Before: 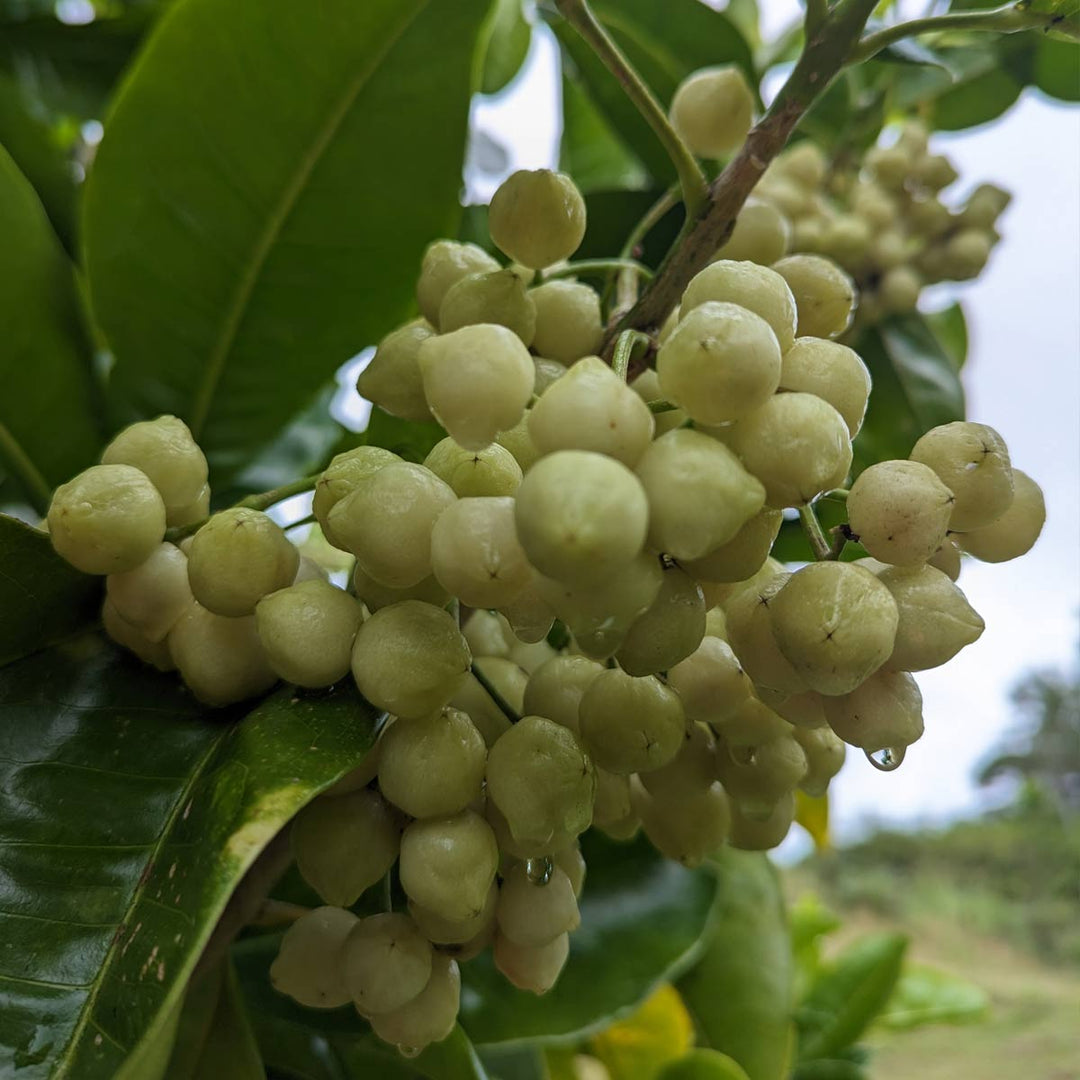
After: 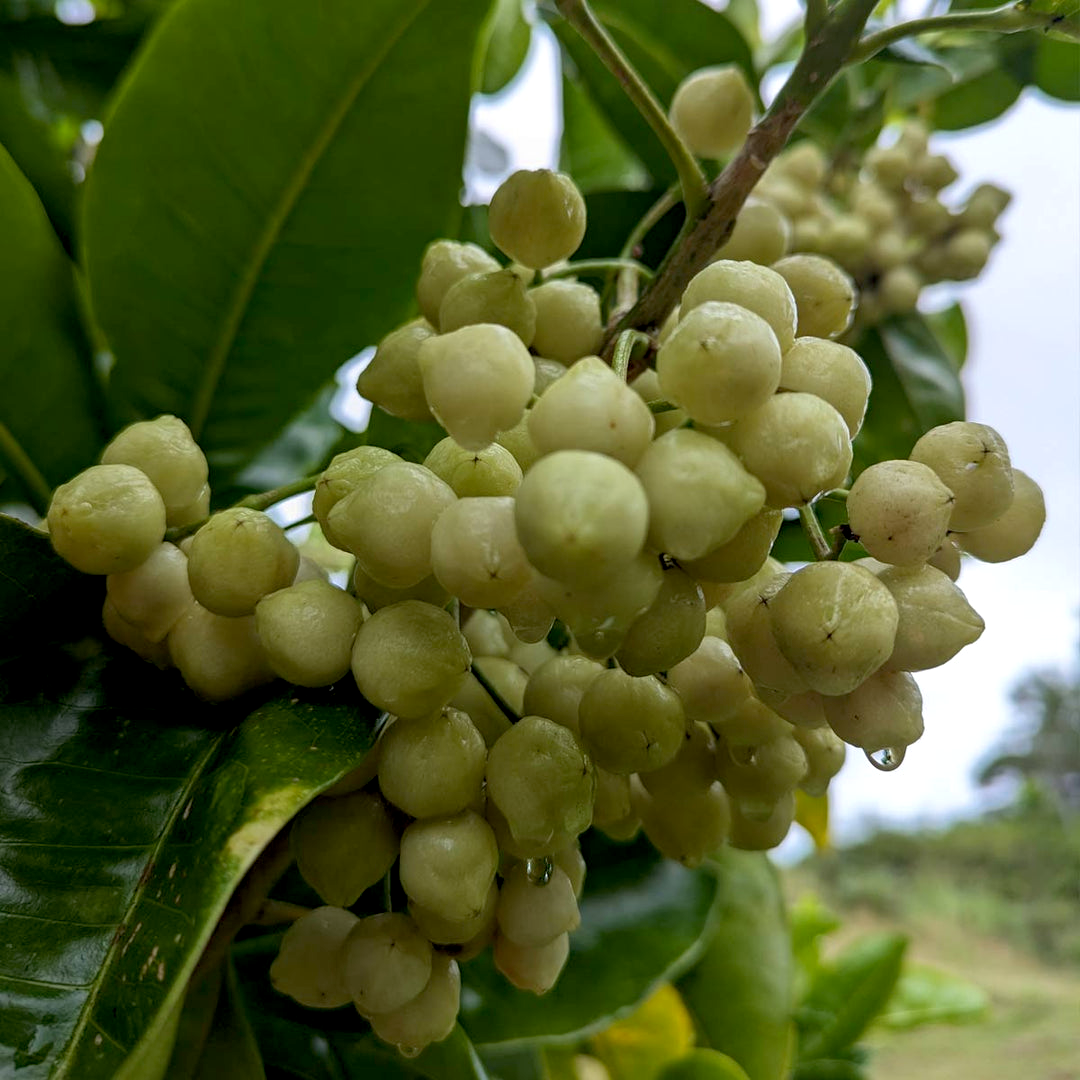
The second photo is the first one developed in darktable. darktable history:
exposure: black level correction 0.009, exposure 0.115 EV, compensate exposure bias true, compensate highlight preservation false
